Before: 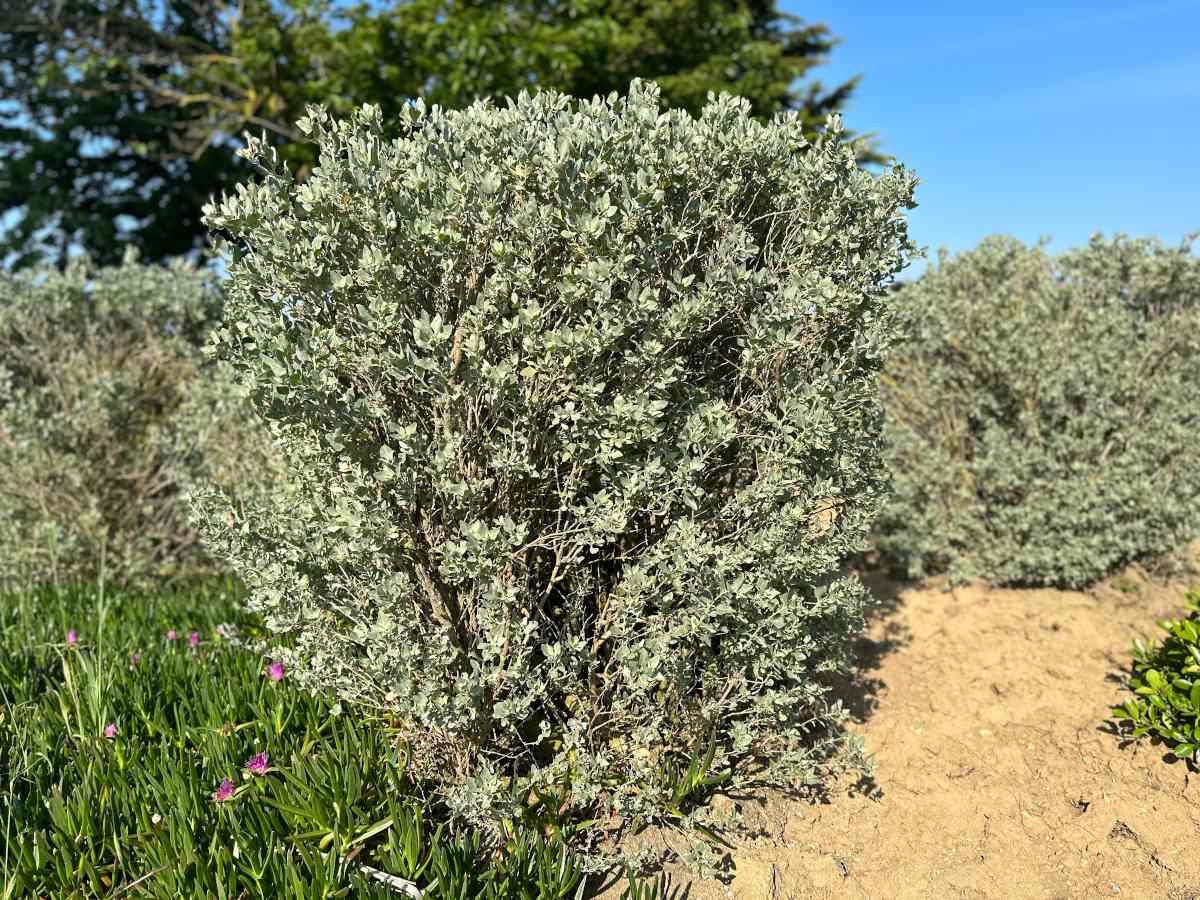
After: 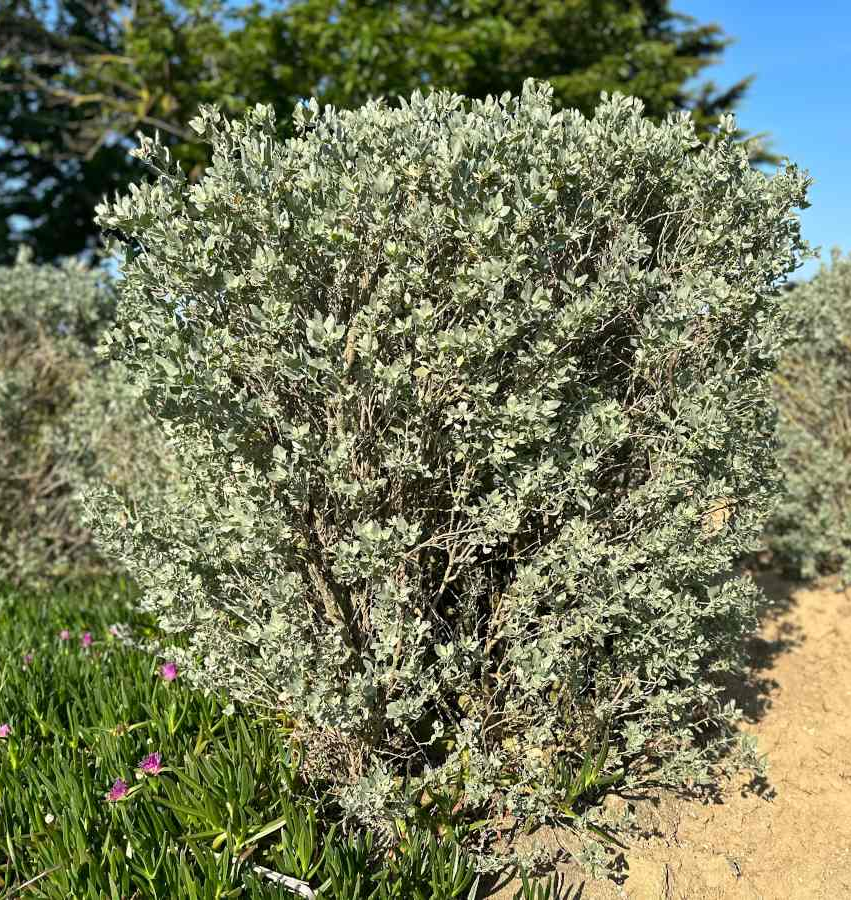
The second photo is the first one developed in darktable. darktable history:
crop and rotate: left 8.974%, right 20.109%
